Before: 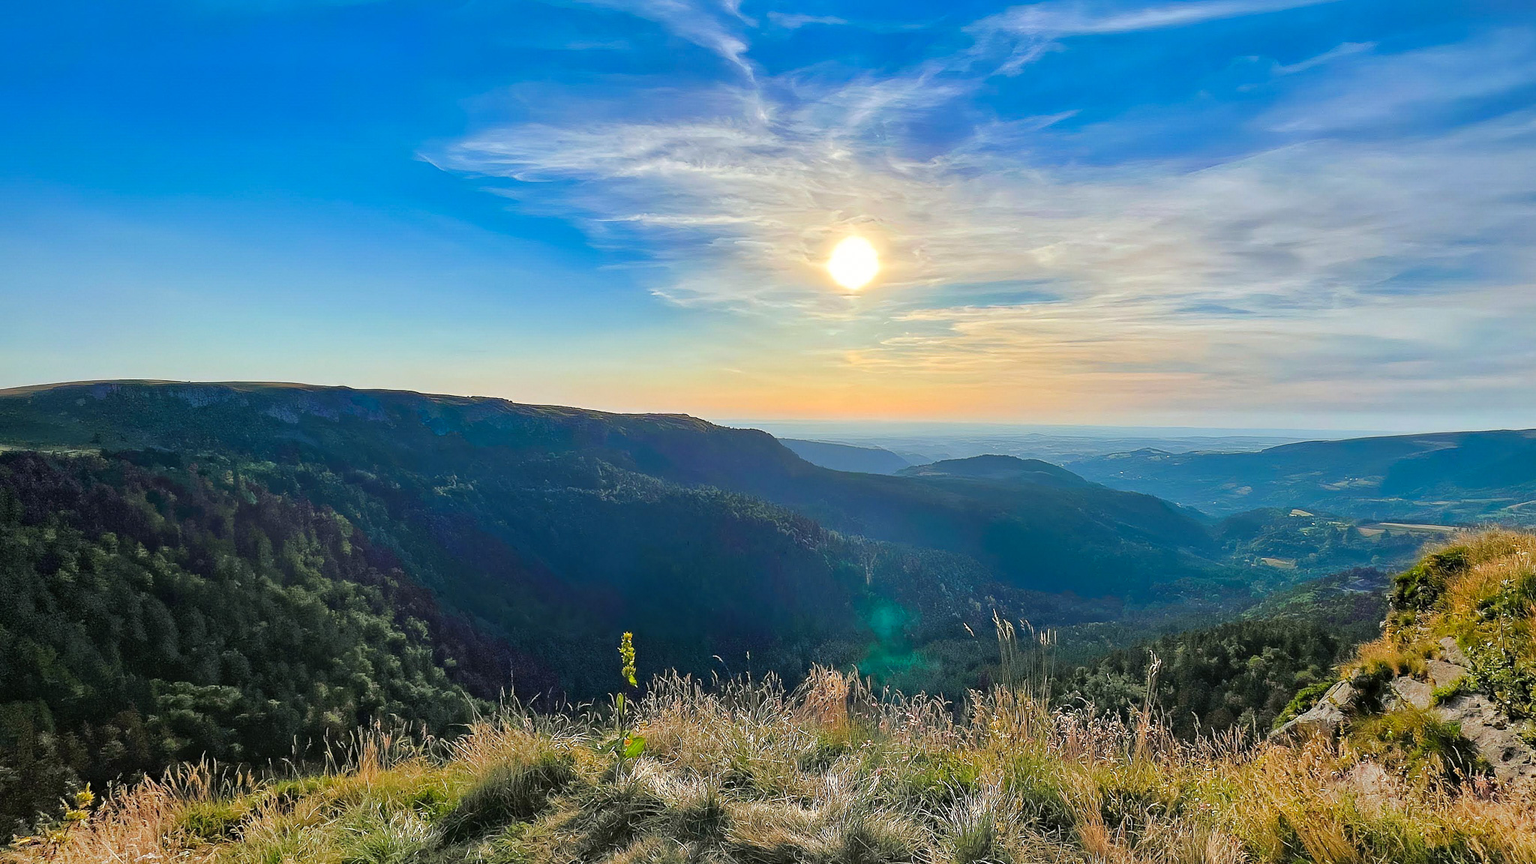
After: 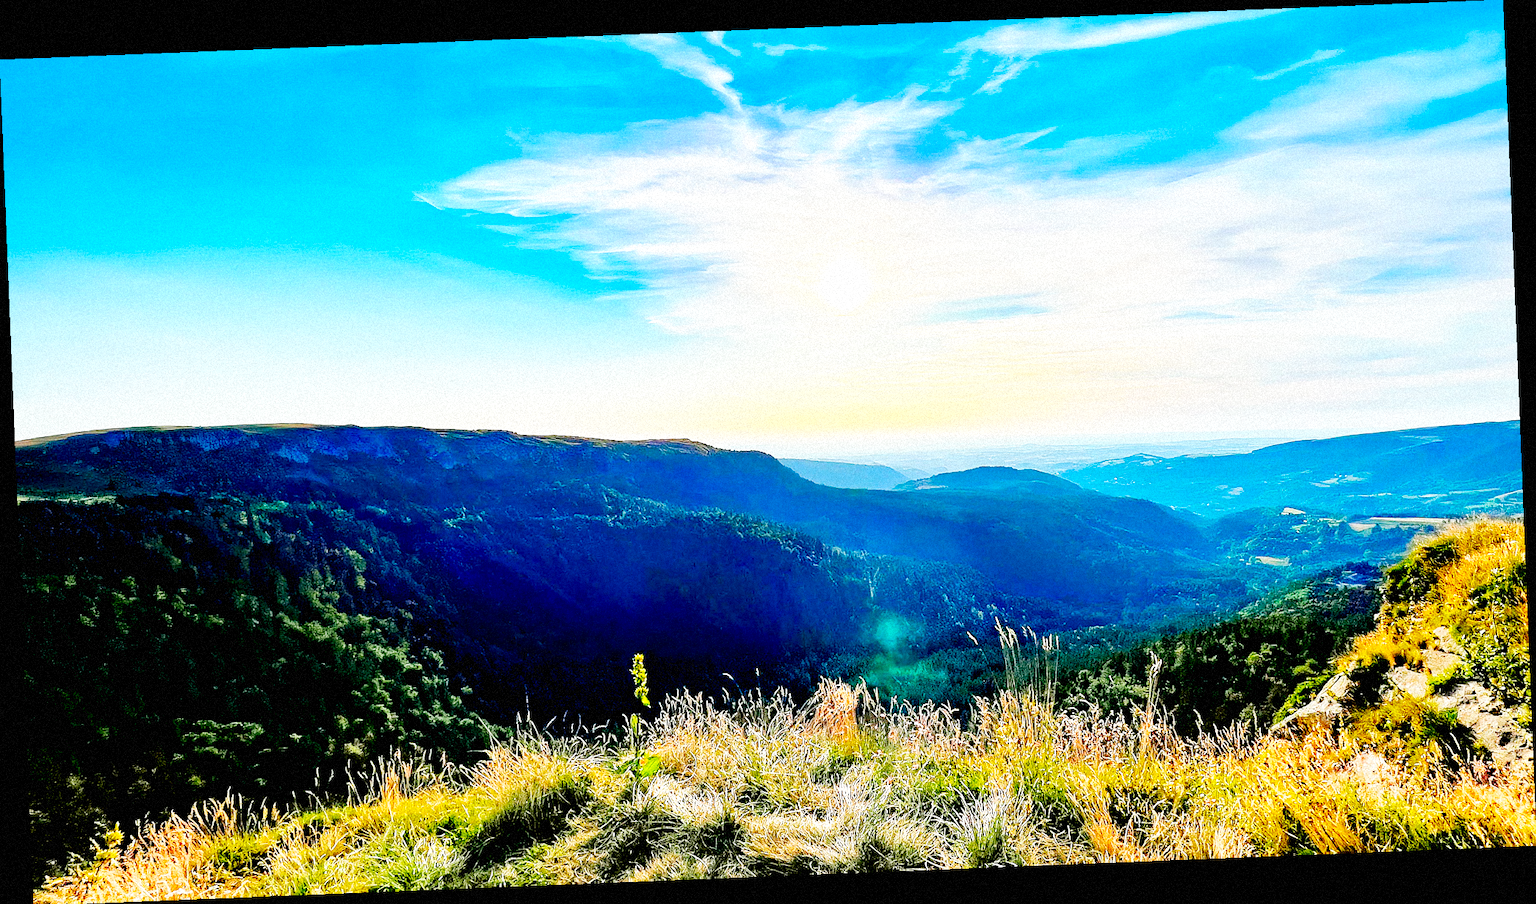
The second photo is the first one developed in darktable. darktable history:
grain: mid-tones bias 0%
contrast brightness saturation: contrast 0.04, saturation 0.16
rotate and perspective: rotation -2.29°, automatic cropping off
local contrast: mode bilateral grid, contrast 10, coarseness 25, detail 115%, midtone range 0.2
base curve: curves: ch0 [(0, 0) (0.007, 0.004) (0.027, 0.03) (0.046, 0.07) (0.207, 0.54) (0.442, 0.872) (0.673, 0.972) (1, 1)], preserve colors none
exposure: black level correction 0.031, exposure 0.304 EV, compensate highlight preservation false
